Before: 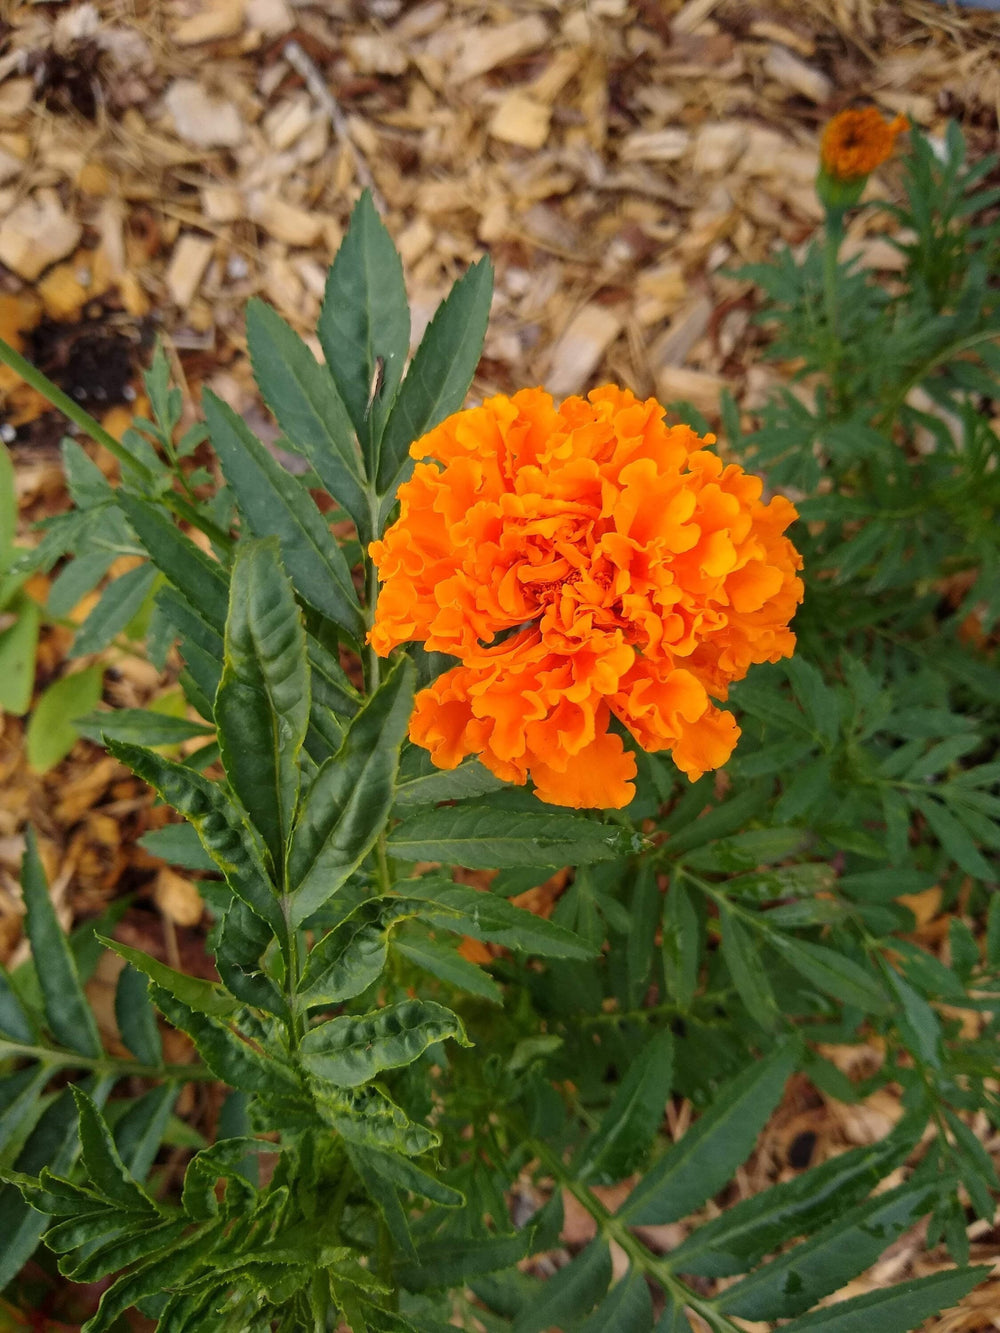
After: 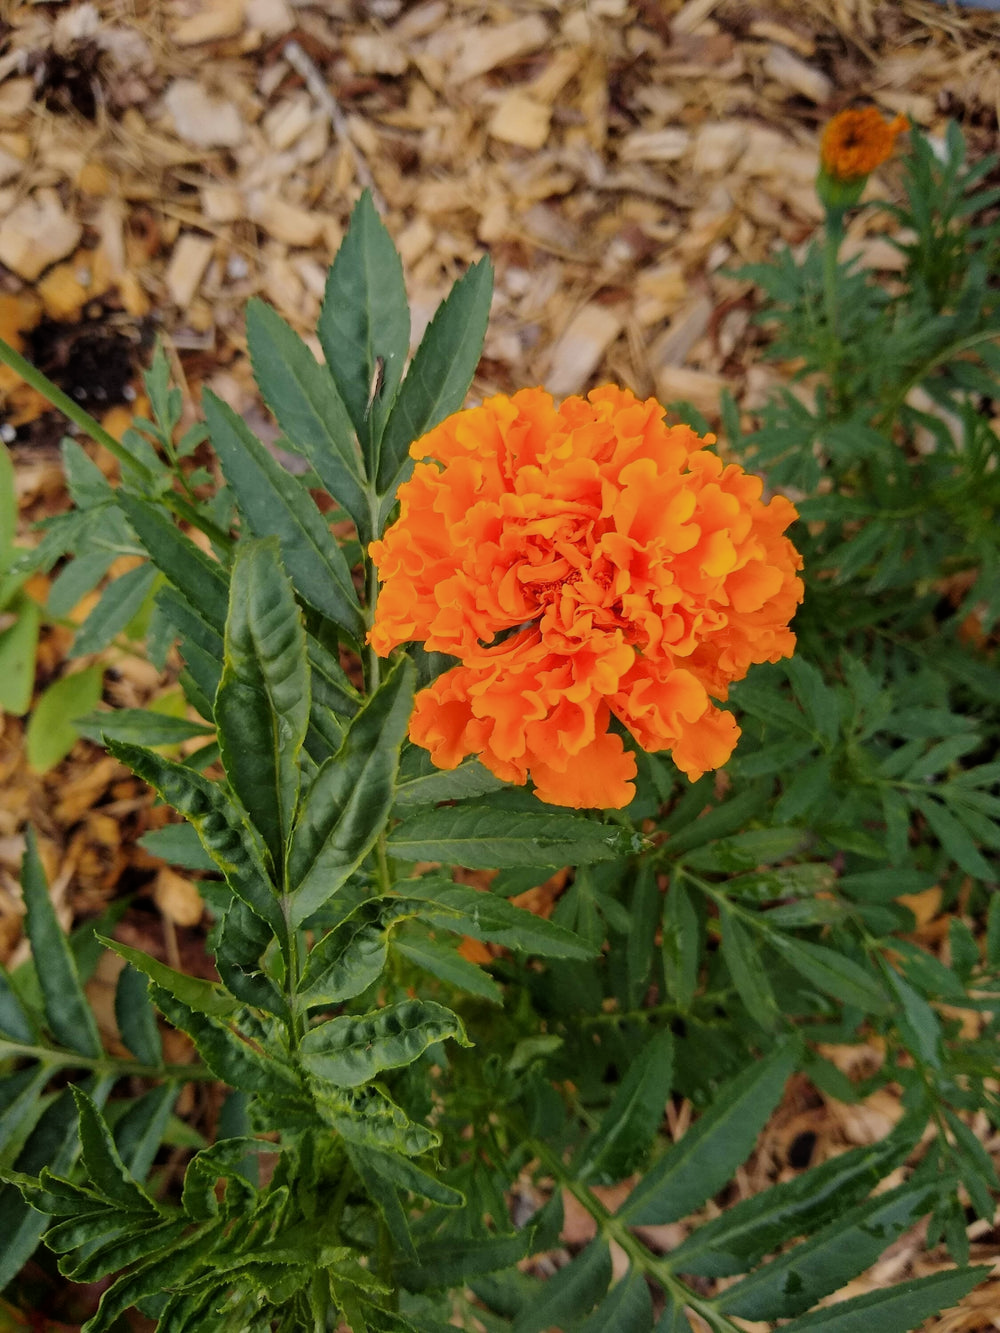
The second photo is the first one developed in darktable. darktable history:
white balance: emerald 1
filmic rgb: white relative exposure 3.85 EV, hardness 4.3
